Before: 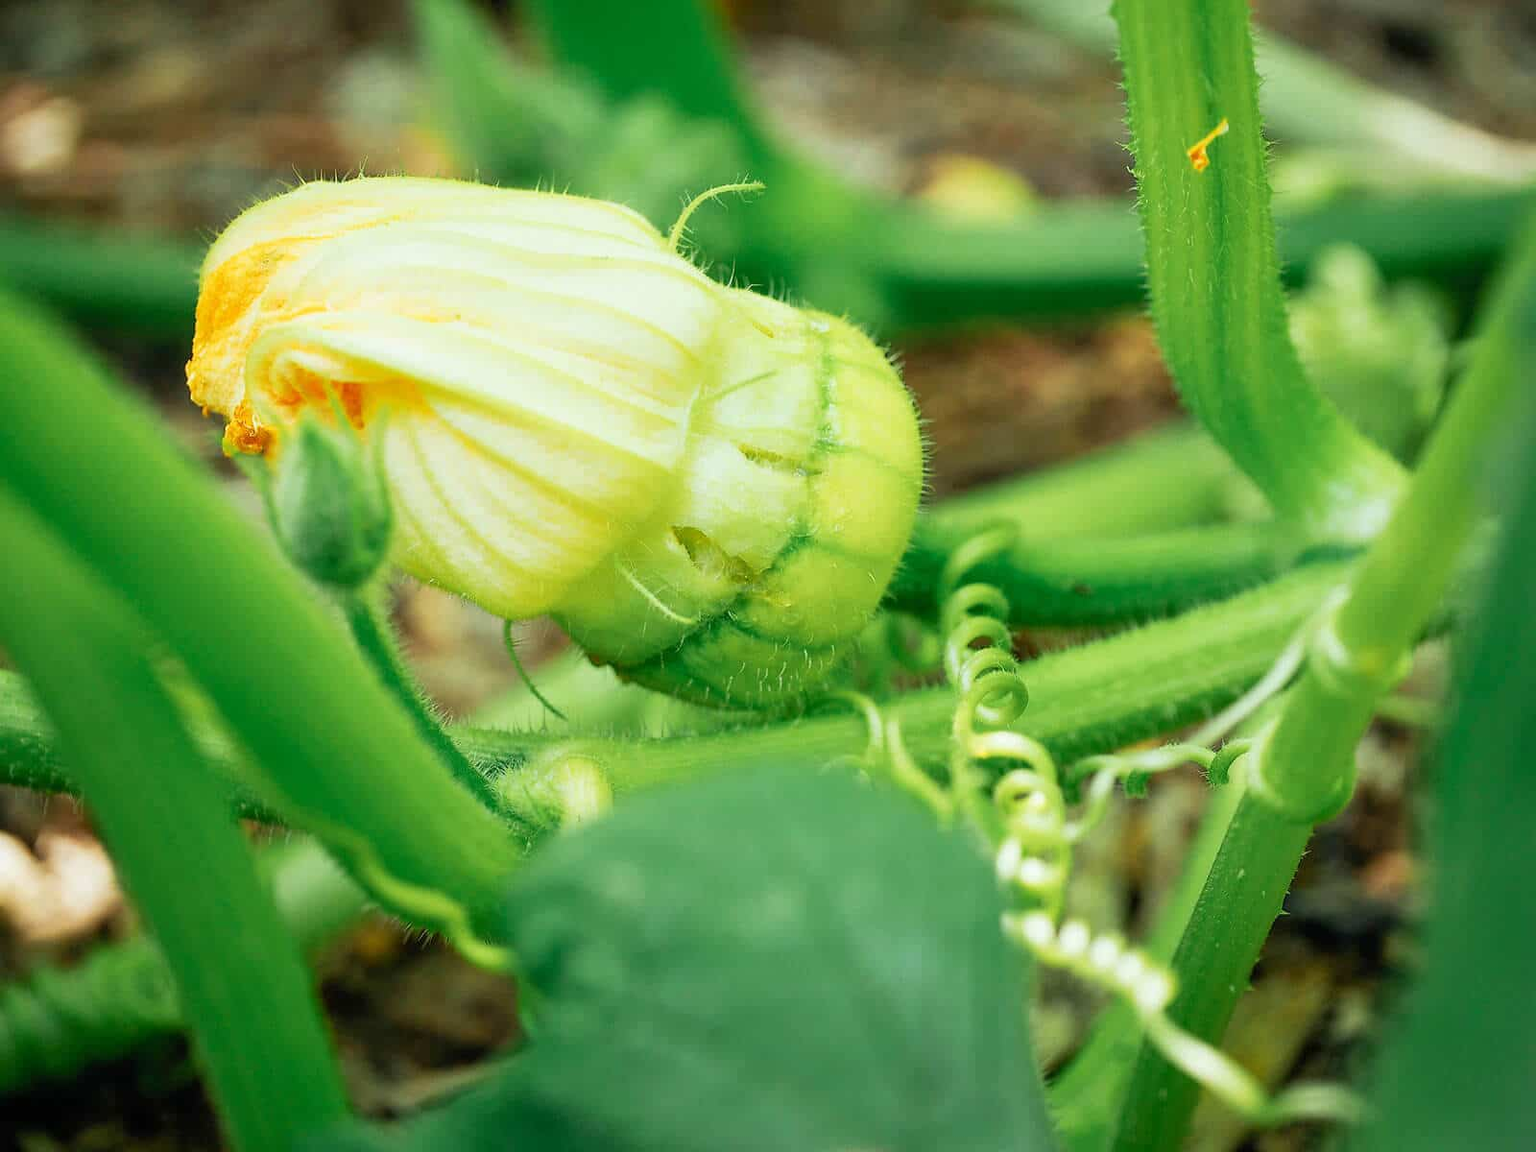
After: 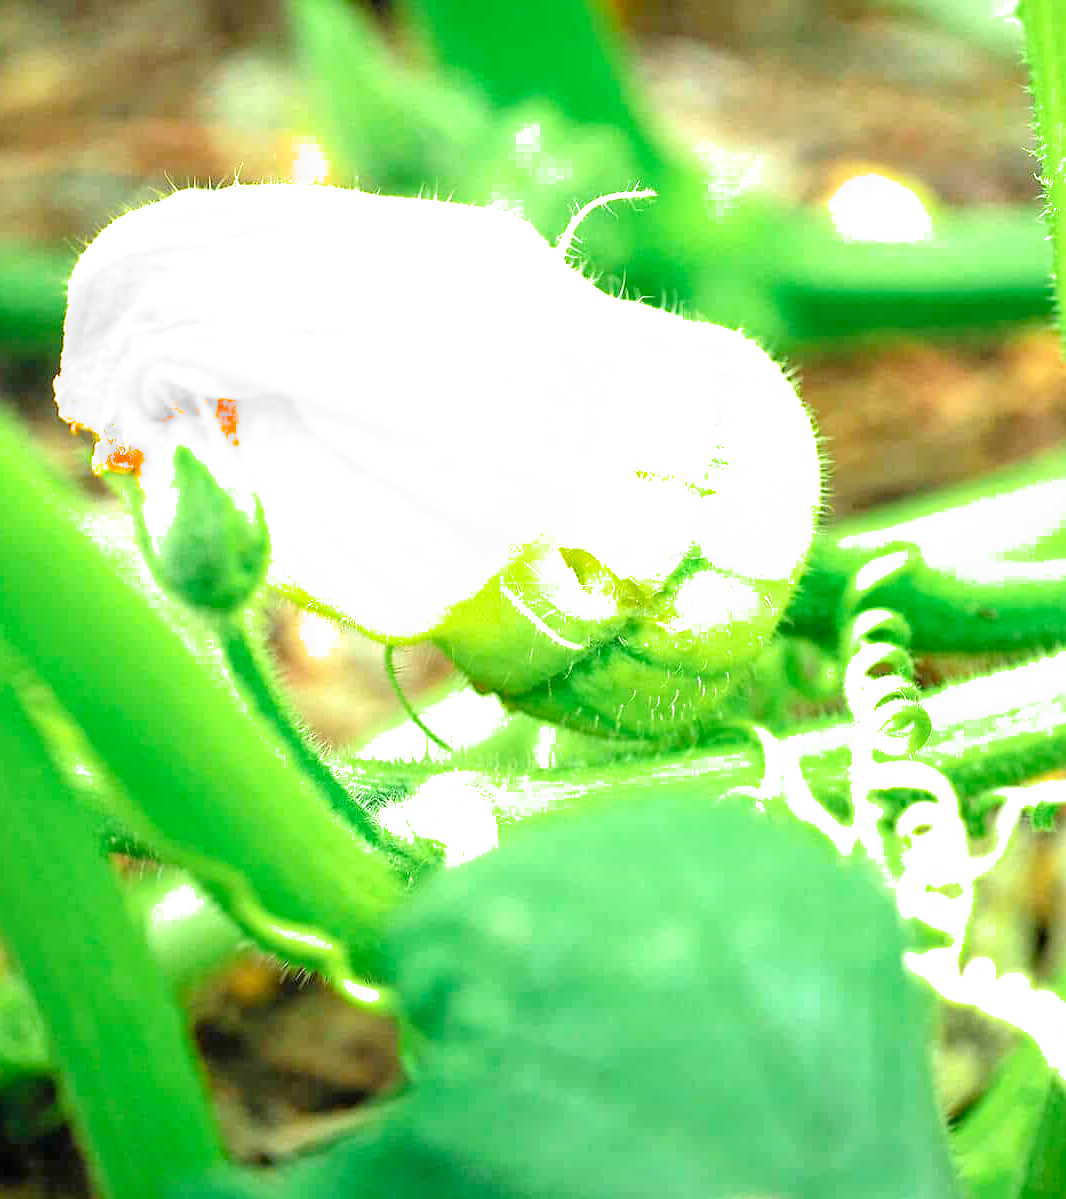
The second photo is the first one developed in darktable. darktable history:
exposure: black level correction 0, exposure 1.675 EV, compensate exposure bias true, compensate highlight preservation false
haze removal: compatibility mode true, adaptive false
crop and rotate: left 8.786%, right 24.548%
tone equalizer: on, module defaults
filmic rgb: black relative exposure -15 EV, white relative exposure 3 EV, threshold 6 EV, target black luminance 0%, hardness 9.27, latitude 99%, contrast 0.912, shadows ↔ highlights balance 0.505%, add noise in highlights 0, color science v3 (2019), use custom middle-gray values true, iterations of high-quality reconstruction 0, contrast in highlights soft, enable highlight reconstruction true
